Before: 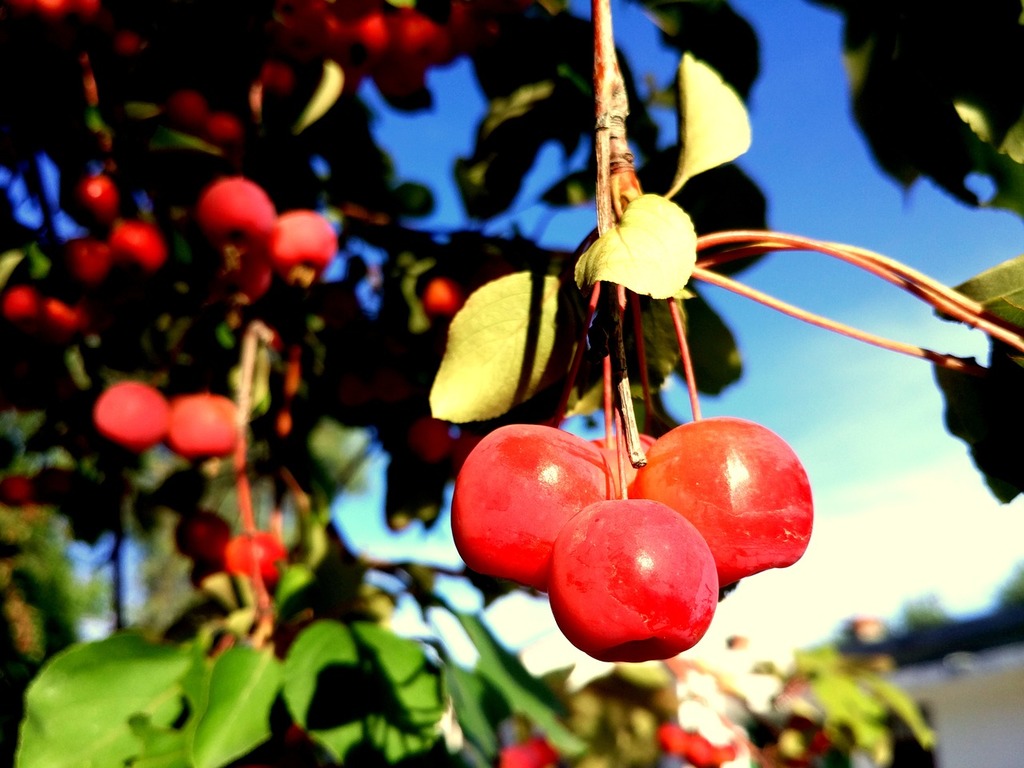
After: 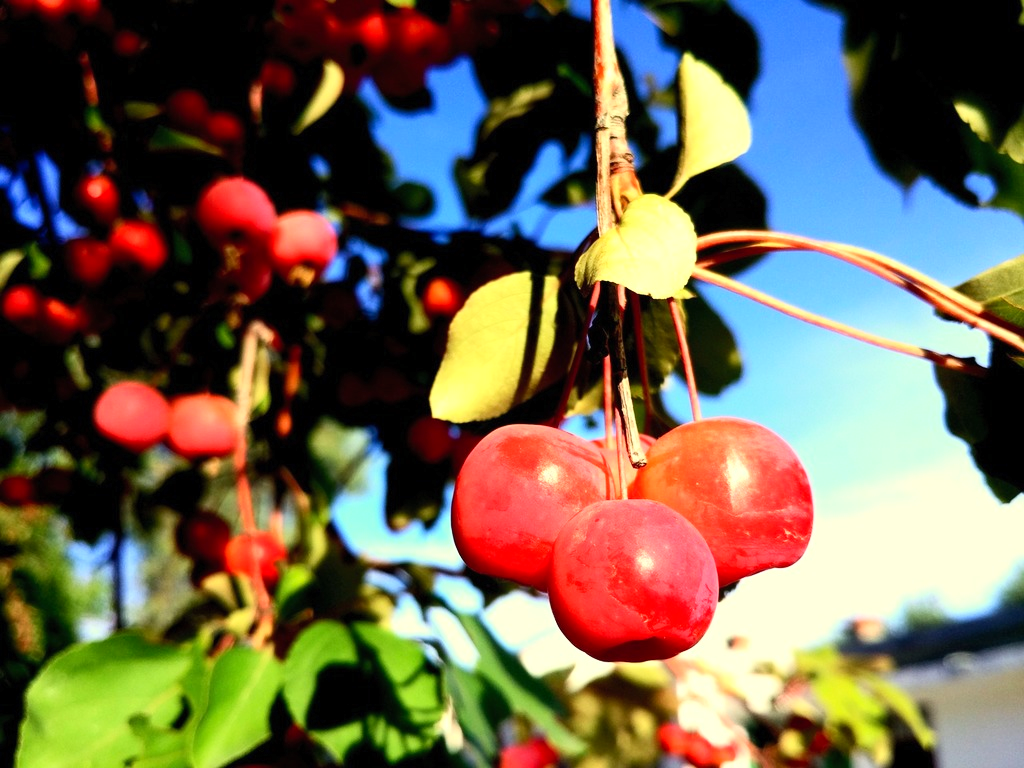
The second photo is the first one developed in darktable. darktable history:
contrast brightness saturation: contrast 0.204, brightness 0.149, saturation 0.135
